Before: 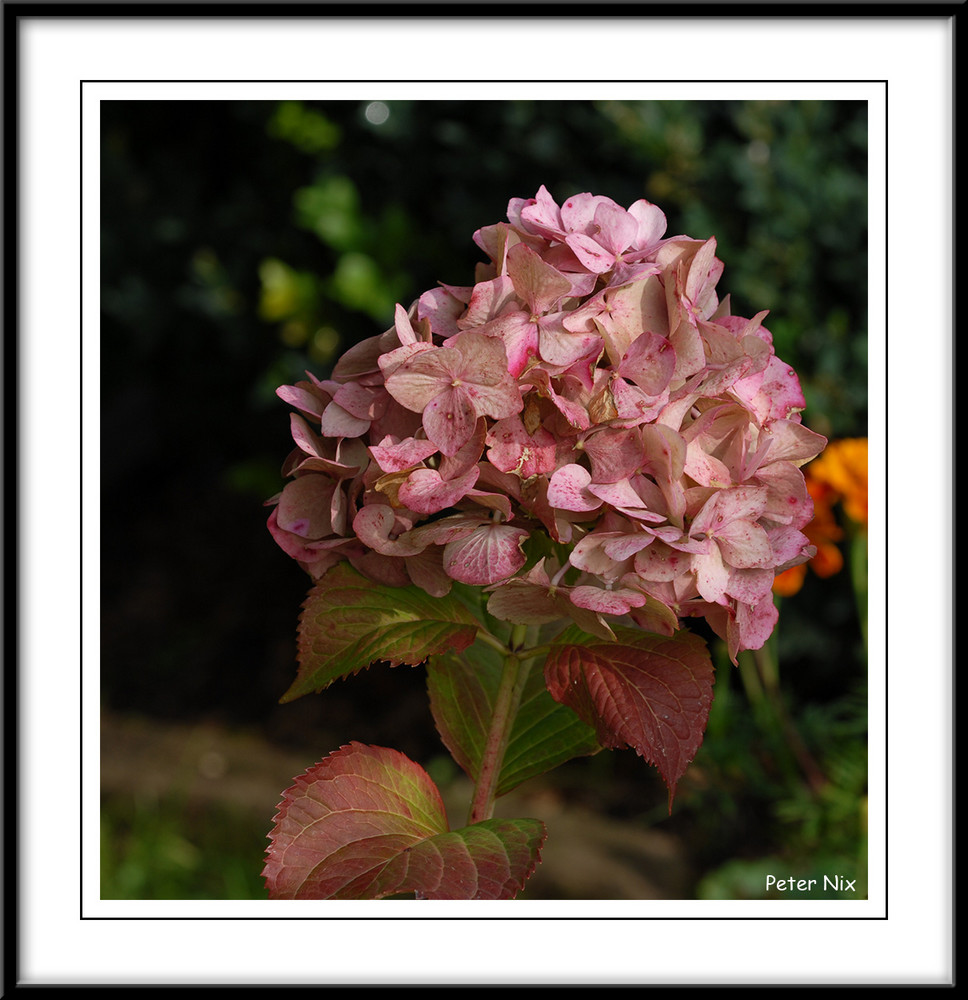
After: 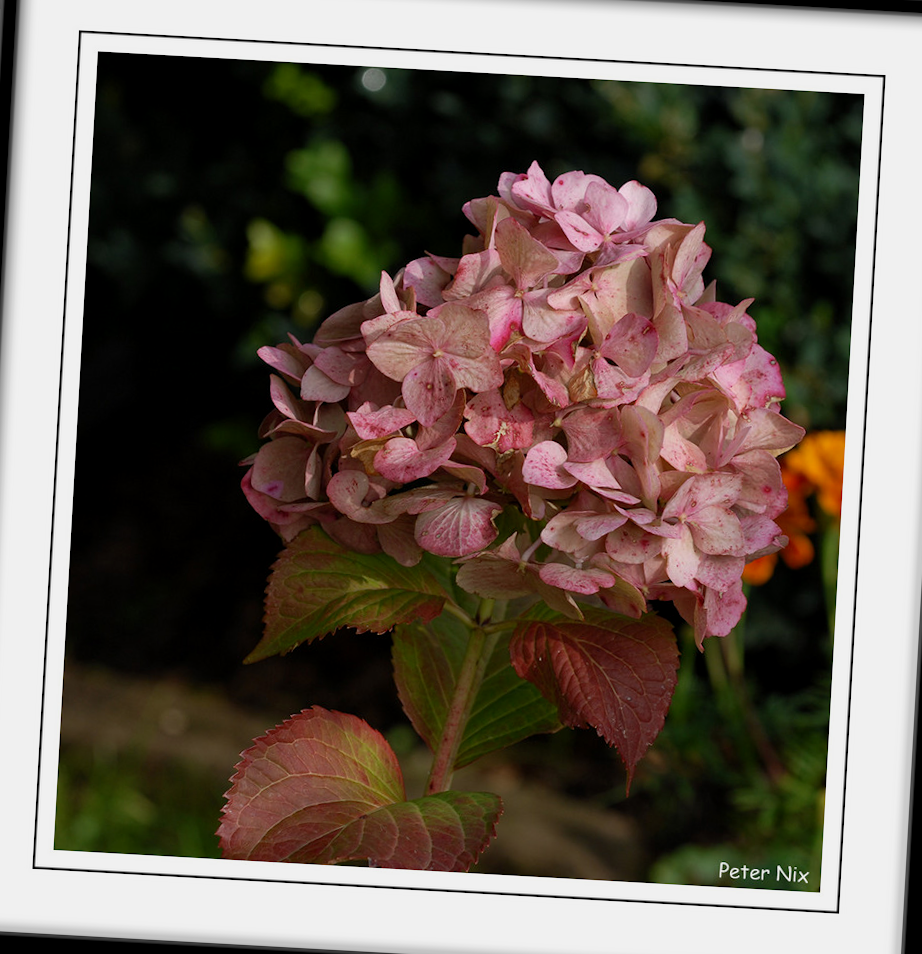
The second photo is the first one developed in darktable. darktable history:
crop and rotate: angle -3.19°, left 5.119%, top 5.16%, right 4.612%, bottom 4.139%
exposure: black level correction 0.001, exposure -0.198 EV, compensate highlight preservation false
